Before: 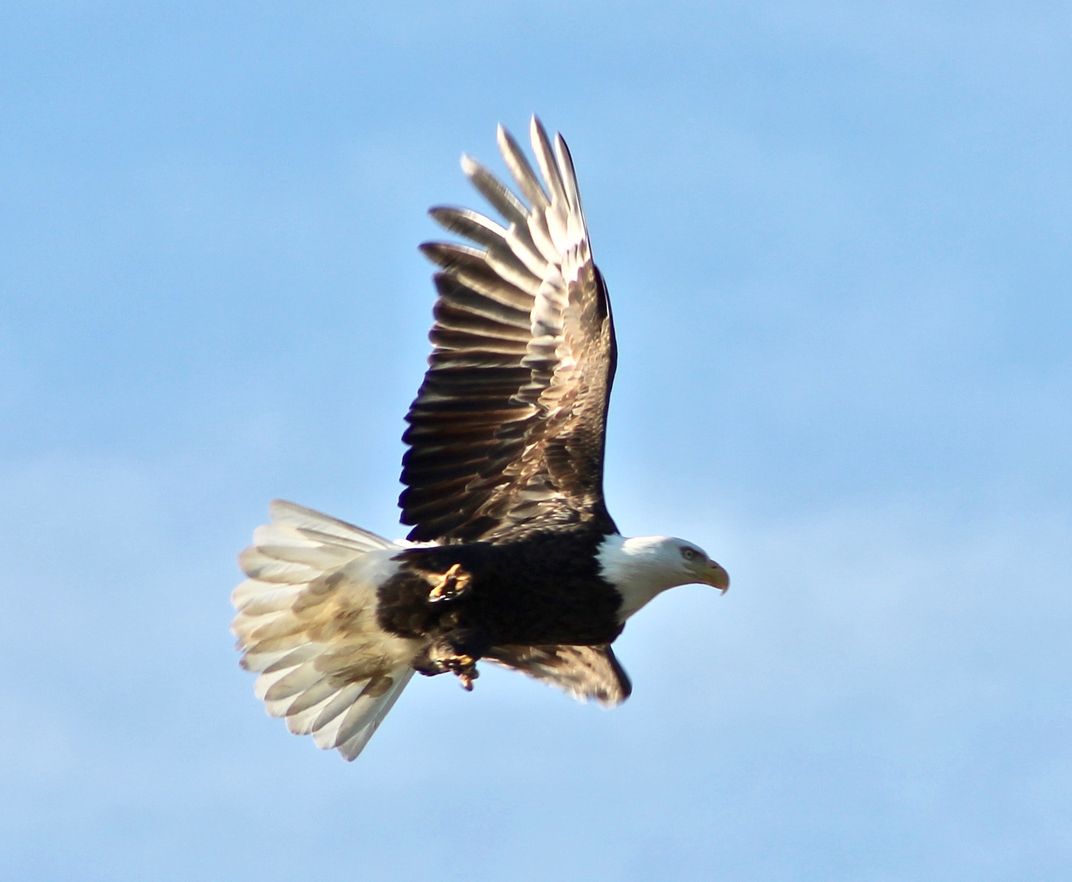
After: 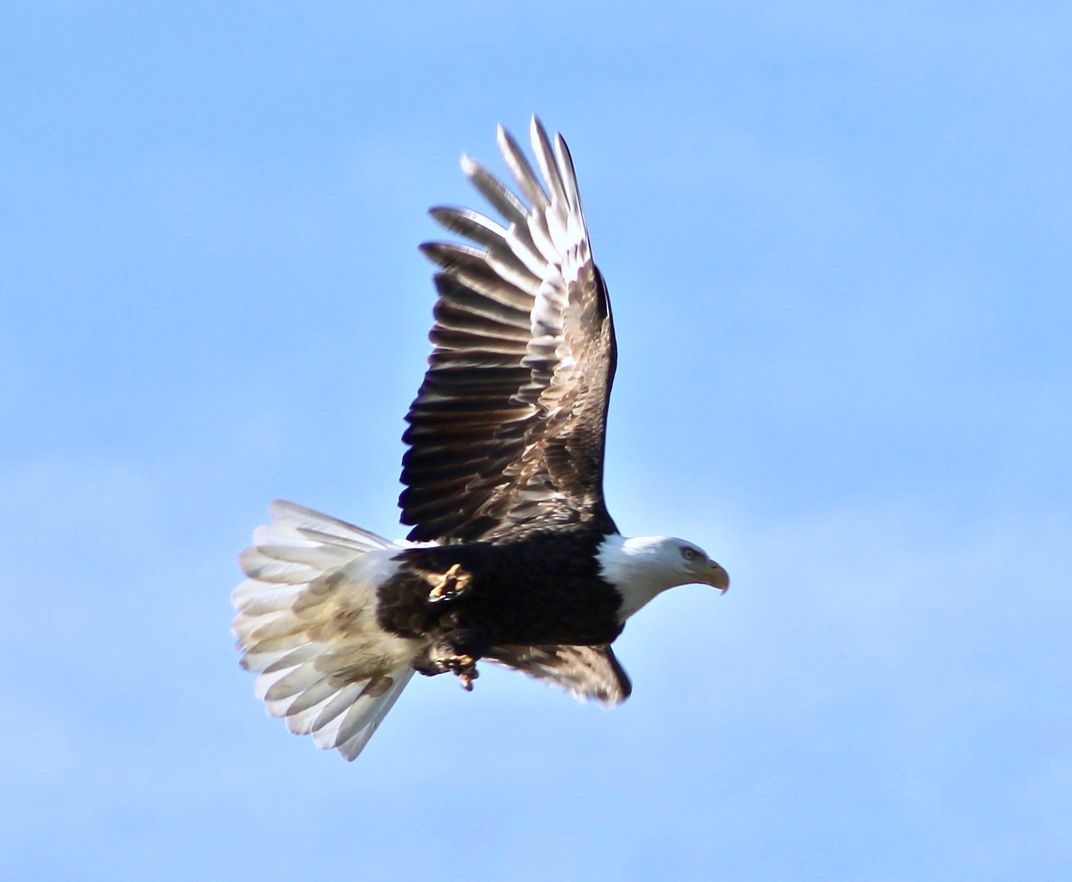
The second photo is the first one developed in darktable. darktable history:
white balance: red 0.967, blue 1.119, emerald 0.756
contrast brightness saturation: saturation -0.05
tone equalizer: on, module defaults
